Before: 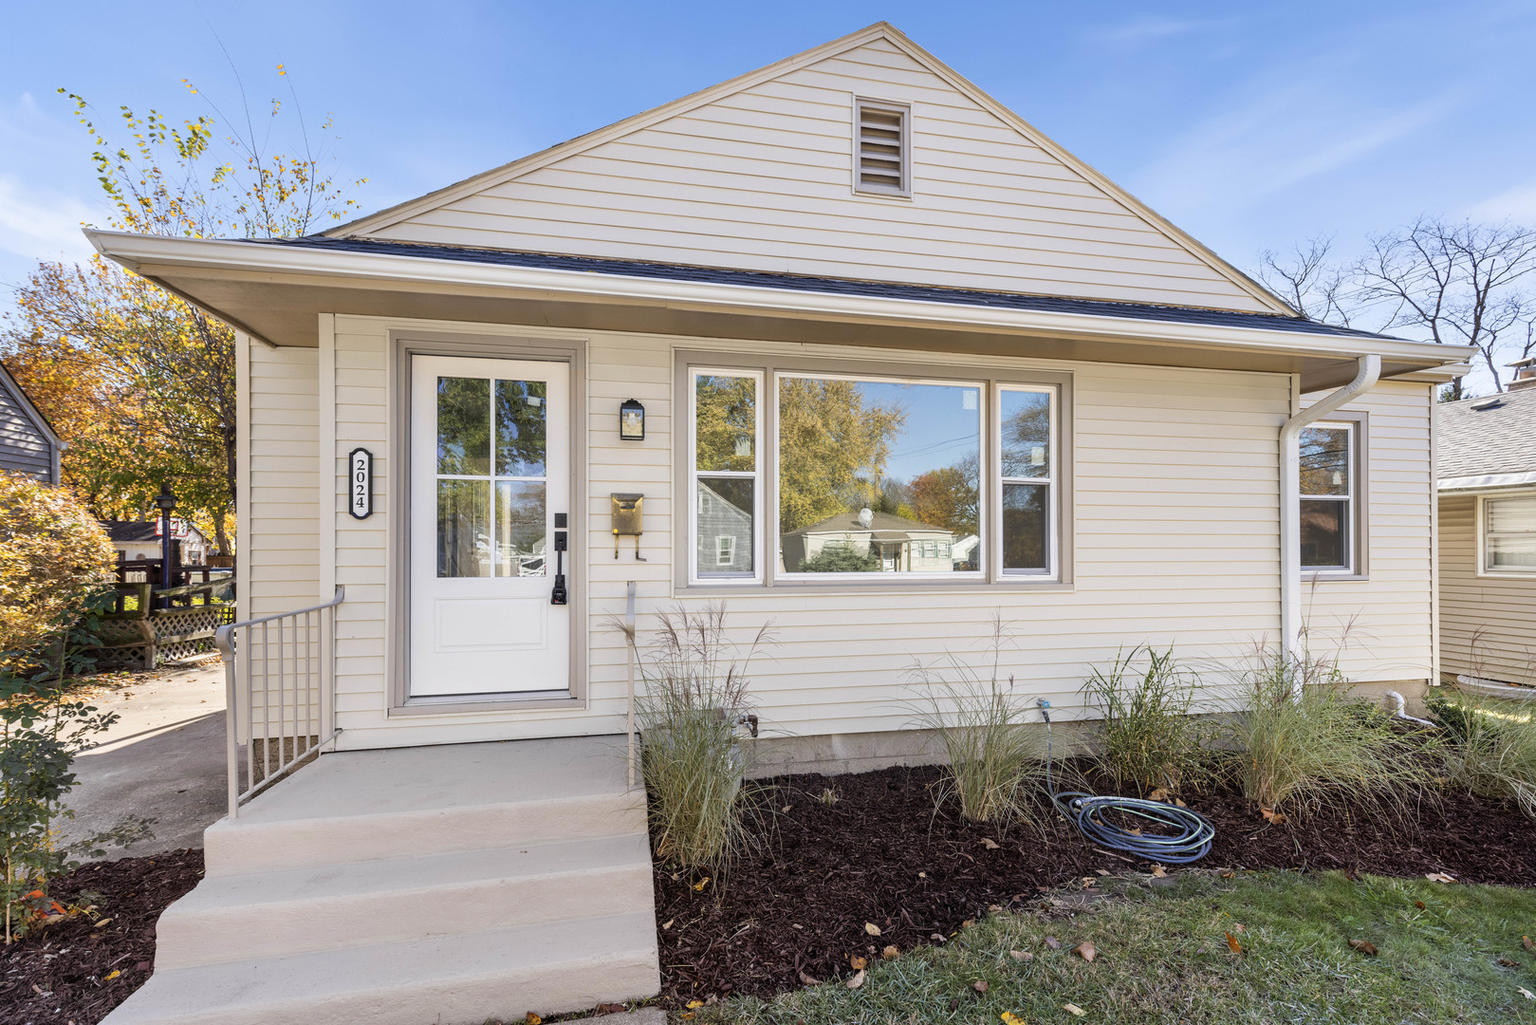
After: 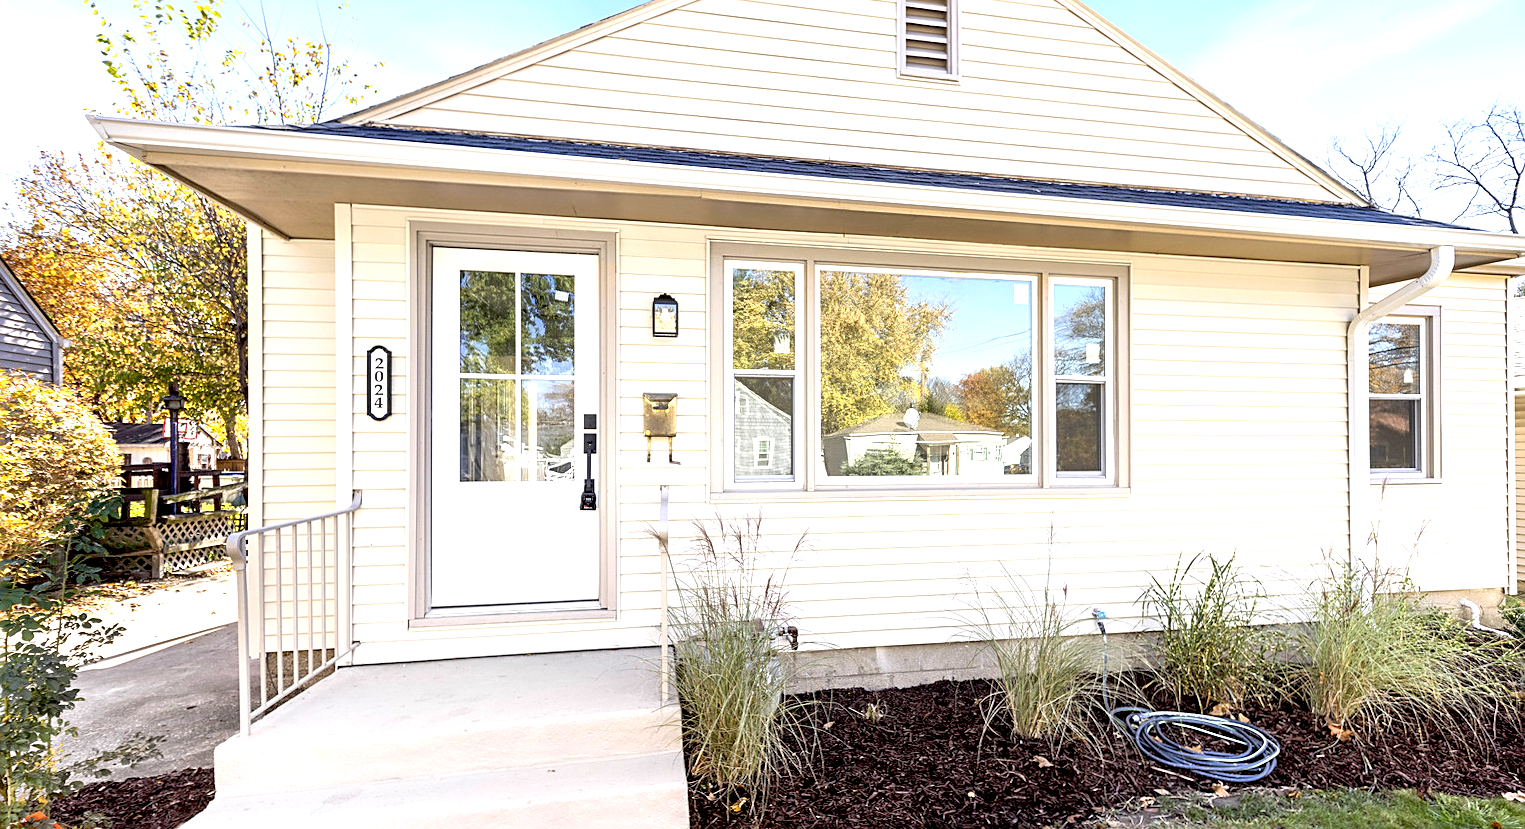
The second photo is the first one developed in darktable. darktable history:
sharpen: on, module defaults
crop and rotate: angle 0.066°, top 11.75%, right 5.591%, bottom 11.276%
exposure: black level correction 0.011, exposure 1.082 EV, compensate highlight preservation false
